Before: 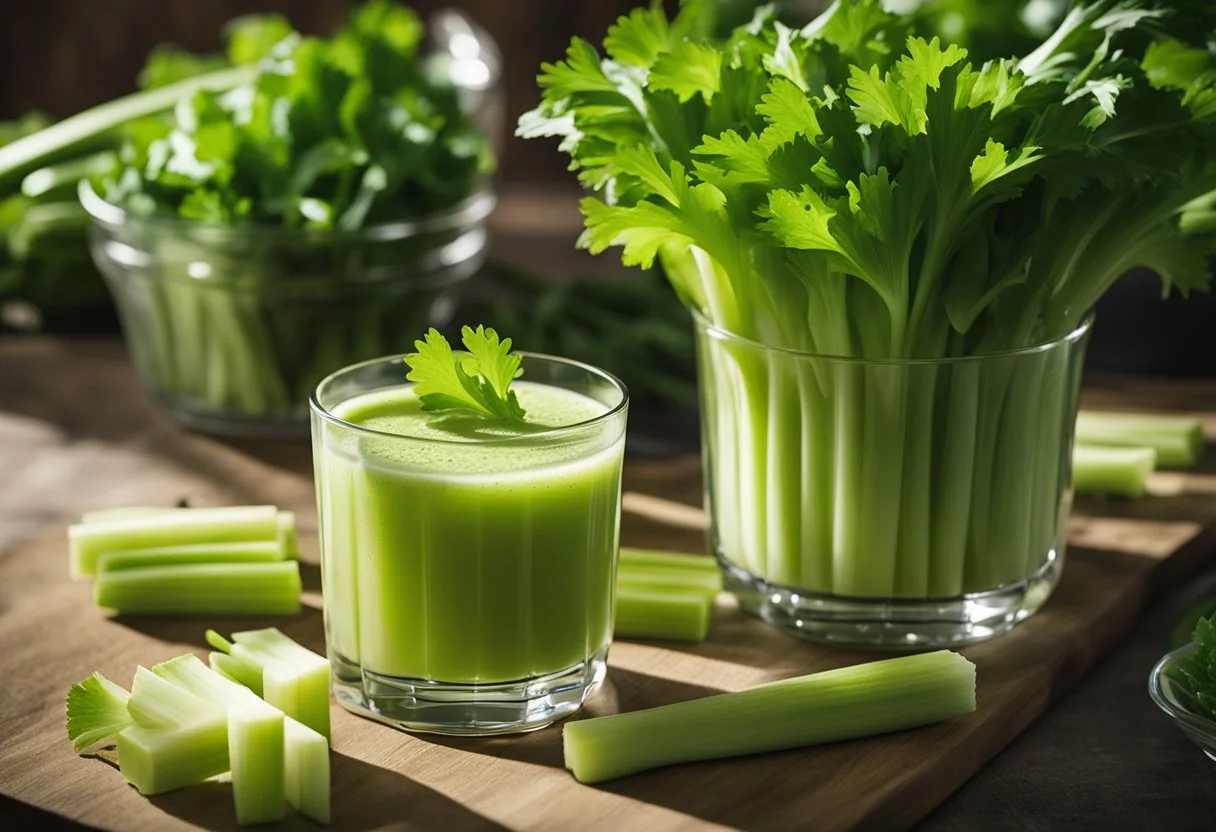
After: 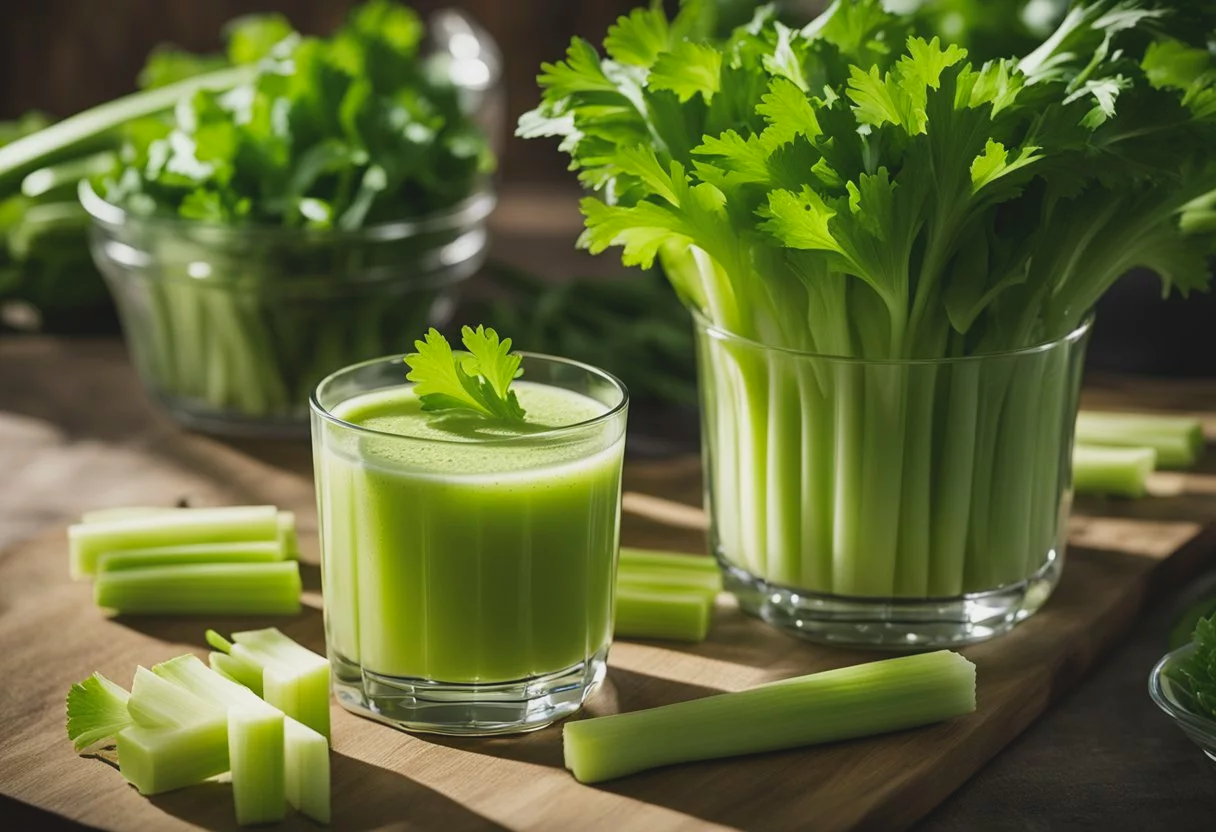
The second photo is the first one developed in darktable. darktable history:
contrast brightness saturation: contrast -0.106
